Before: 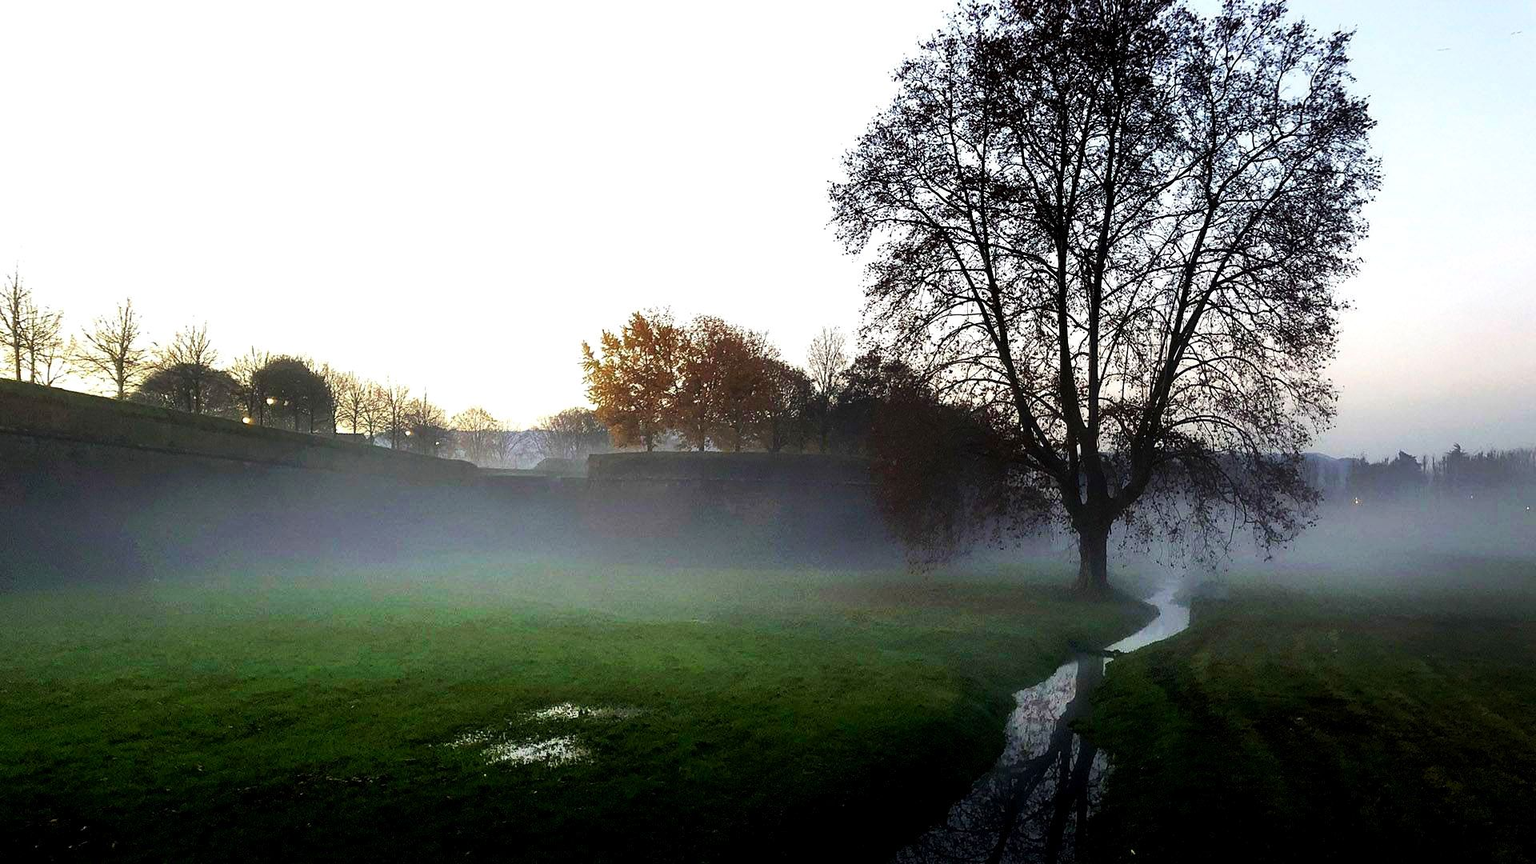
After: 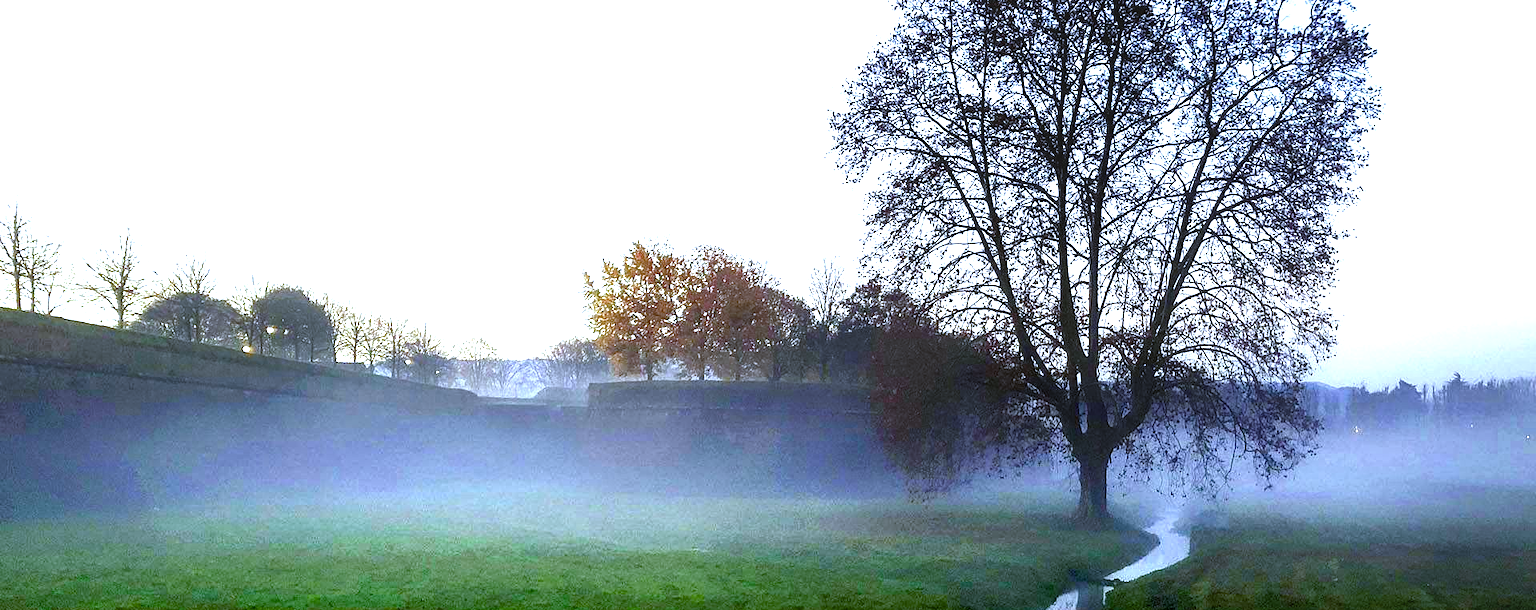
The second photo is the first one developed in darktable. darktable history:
exposure: exposure 0.935 EV, compensate highlight preservation false
white balance: red 0.871, blue 1.249
color balance rgb: perceptual saturation grading › global saturation 20%, perceptual saturation grading › highlights -25%, perceptual saturation grading › shadows 50%, global vibrance -25%
local contrast: on, module defaults
crop and rotate: top 8.293%, bottom 20.996%
